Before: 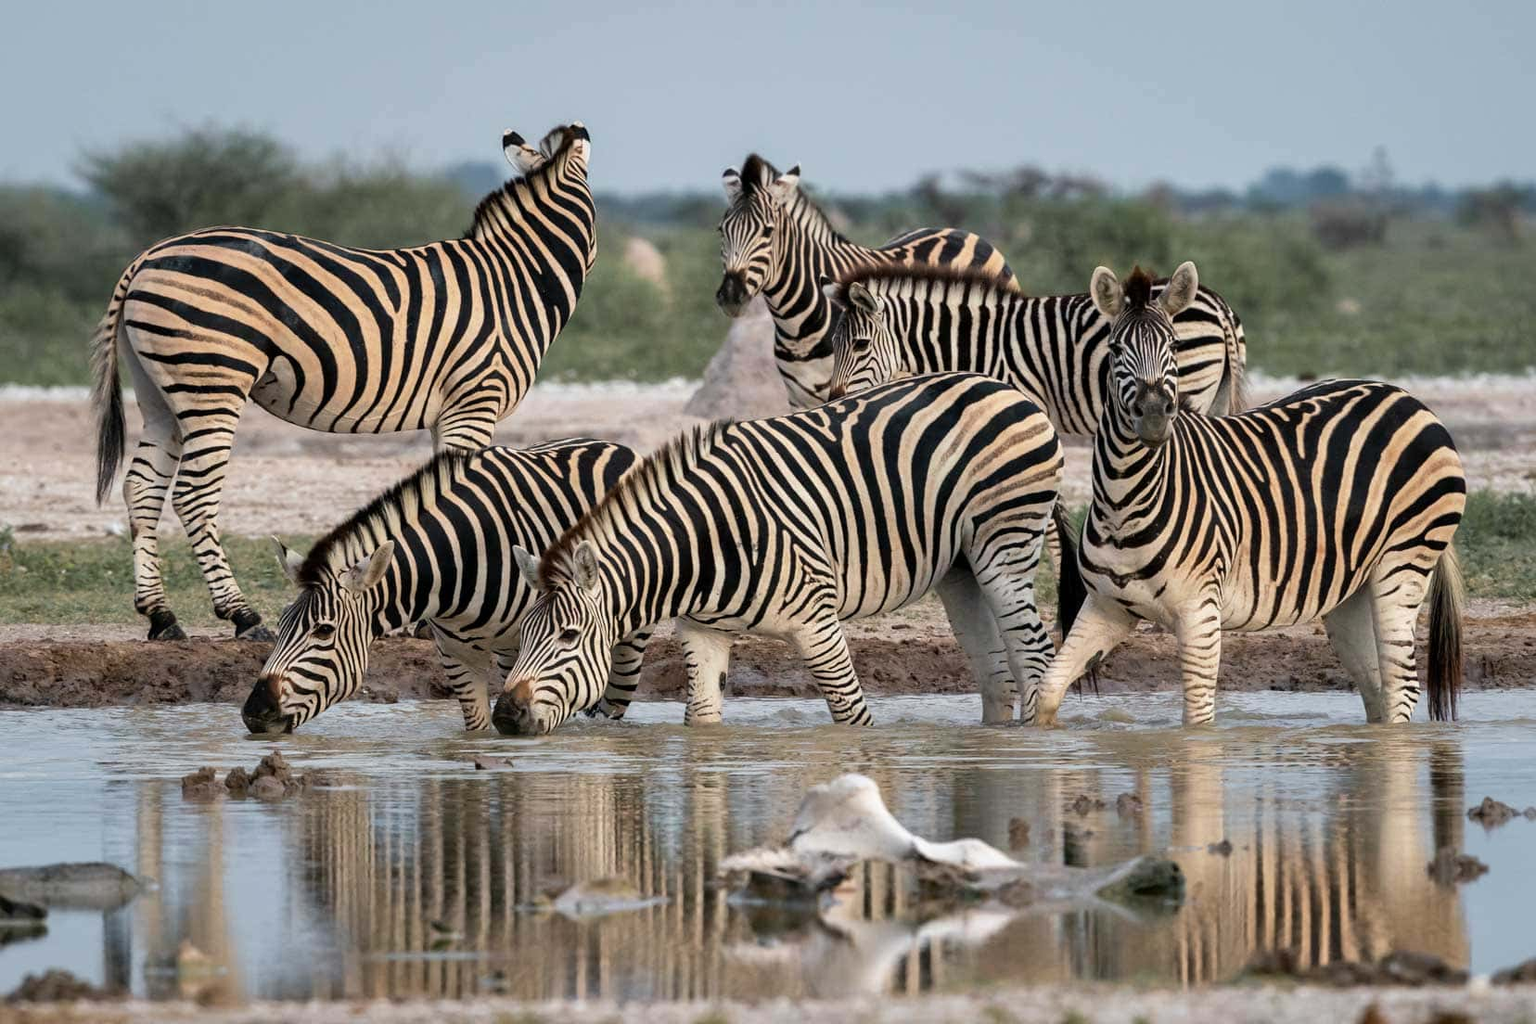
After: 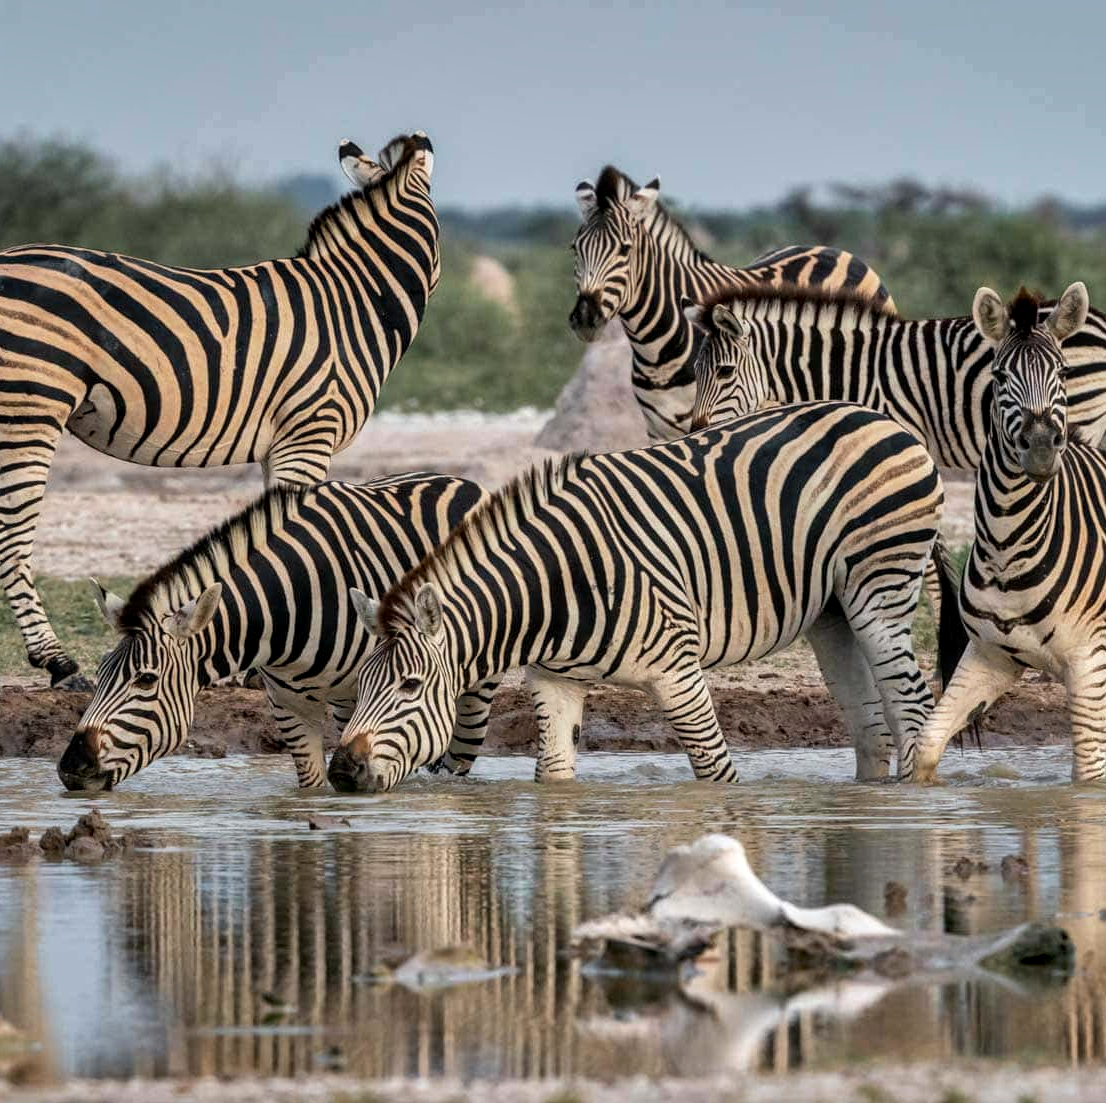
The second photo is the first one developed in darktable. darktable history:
crop and rotate: left 12.26%, right 20.946%
contrast brightness saturation: contrast 0.037, saturation 0.072
local contrast: on, module defaults
shadows and highlights: low approximation 0.01, soften with gaussian
